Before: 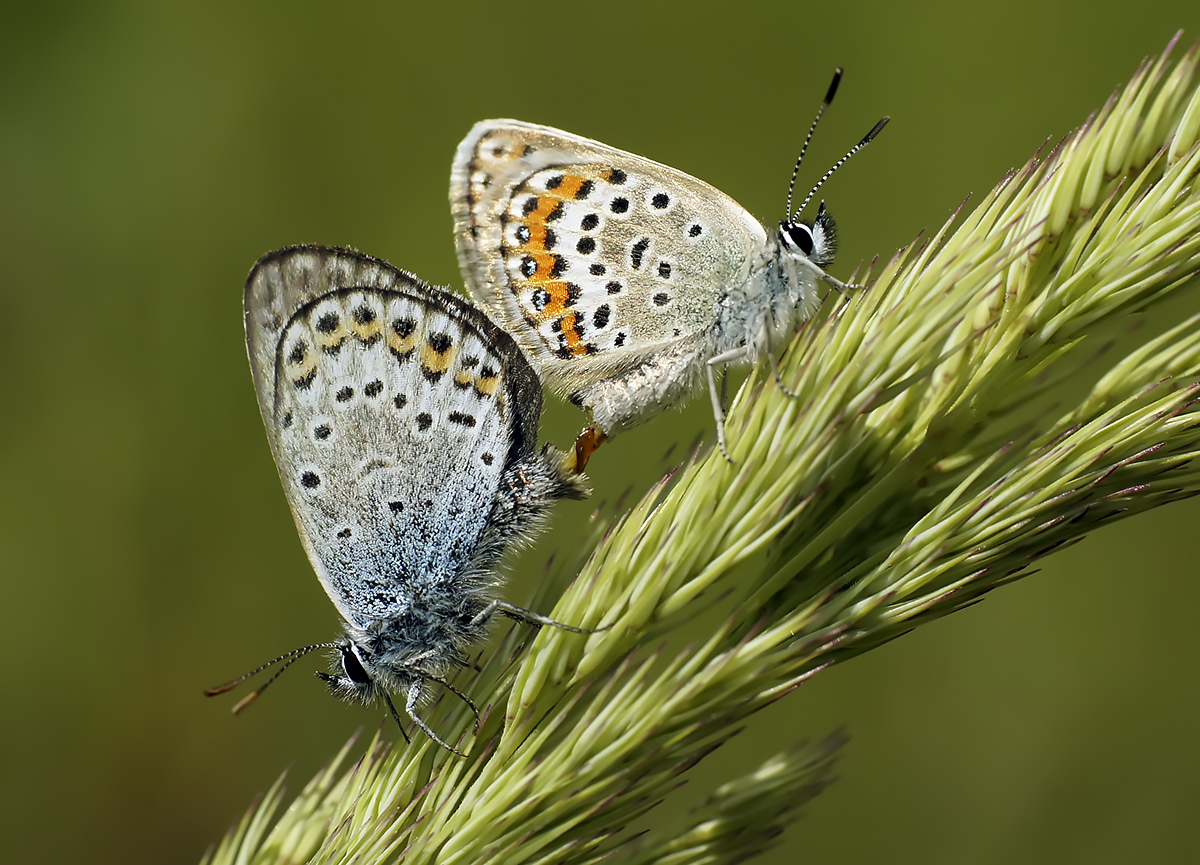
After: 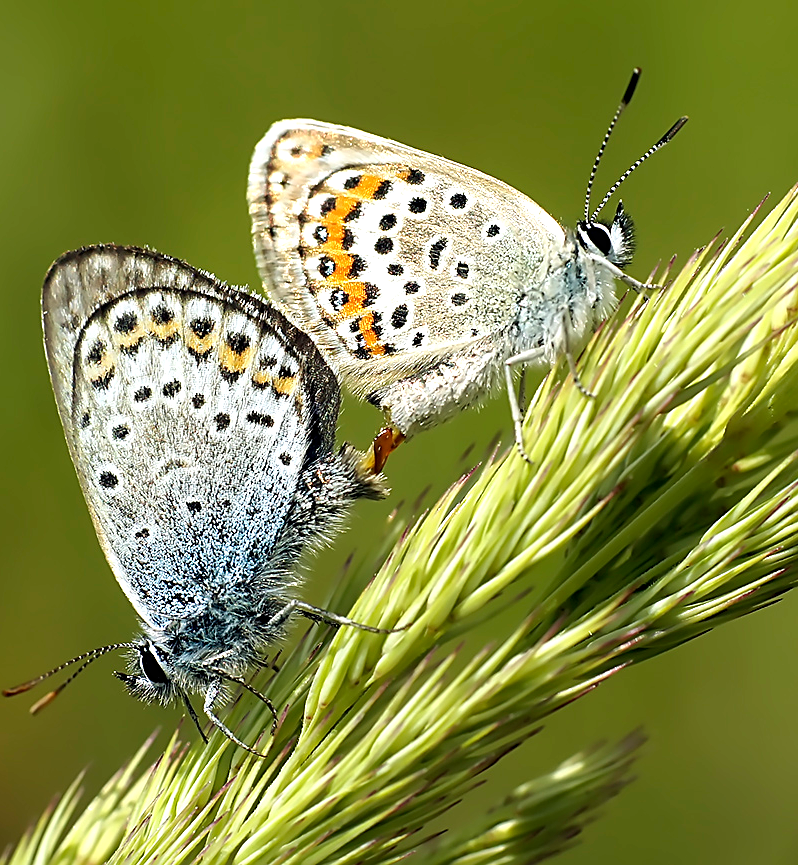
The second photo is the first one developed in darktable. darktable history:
crop: left 16.899%, right 16.556%
white balance: red 1, blue 1
exposure: black level correction 0, exposure 0.7 EV, compensate exposure bias true, compensate highlight preservation false
sharpen: on, module defaults
